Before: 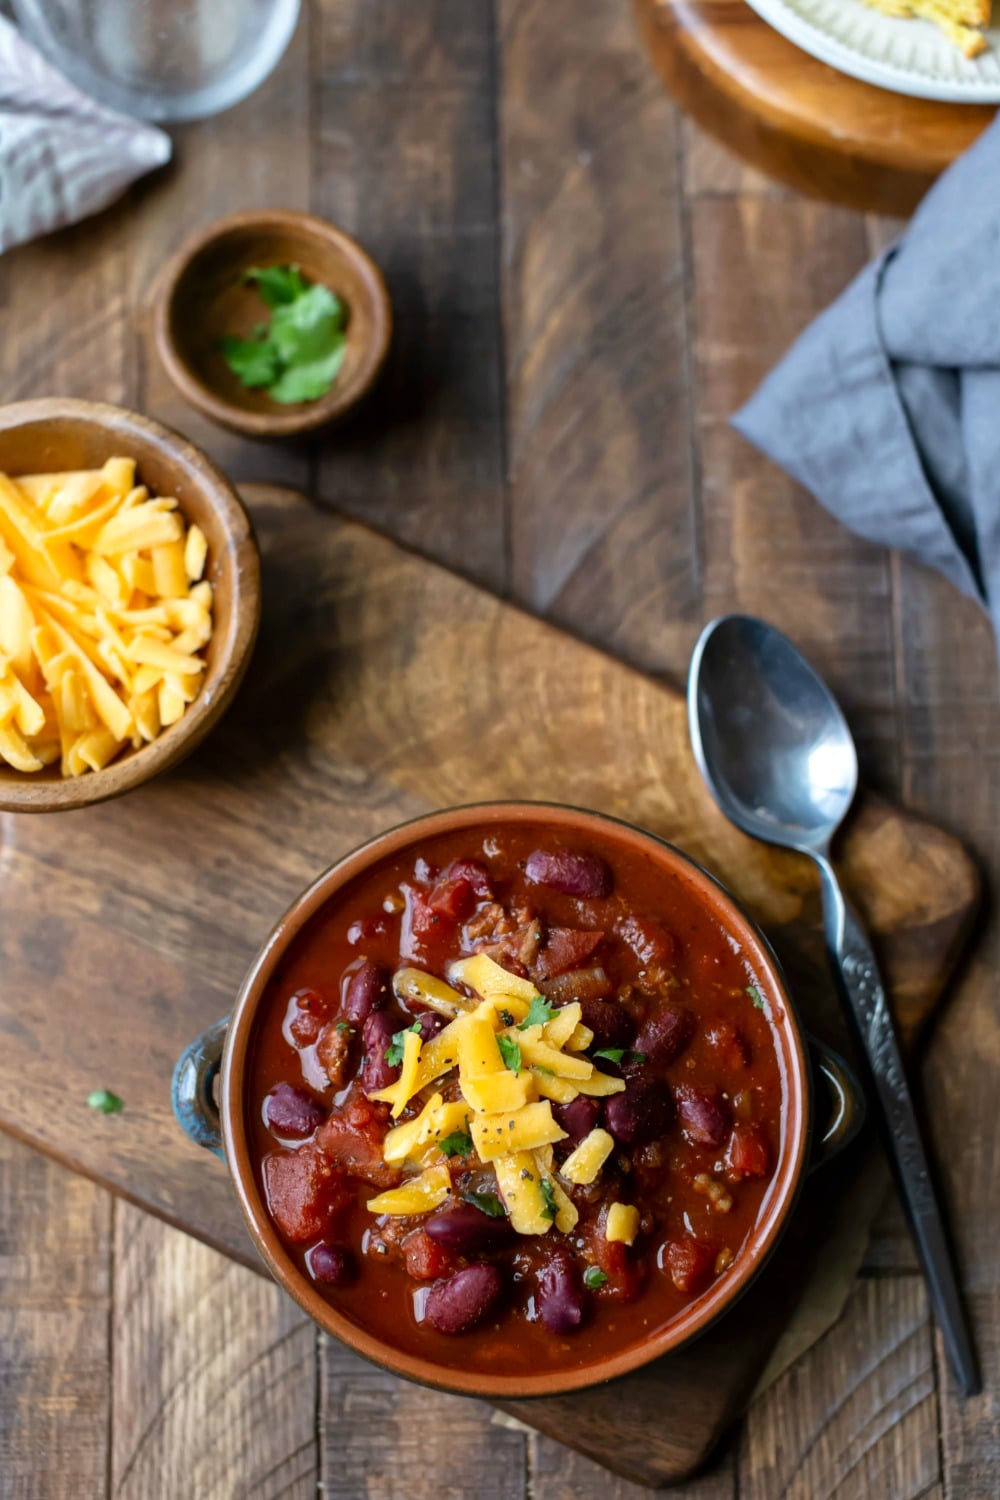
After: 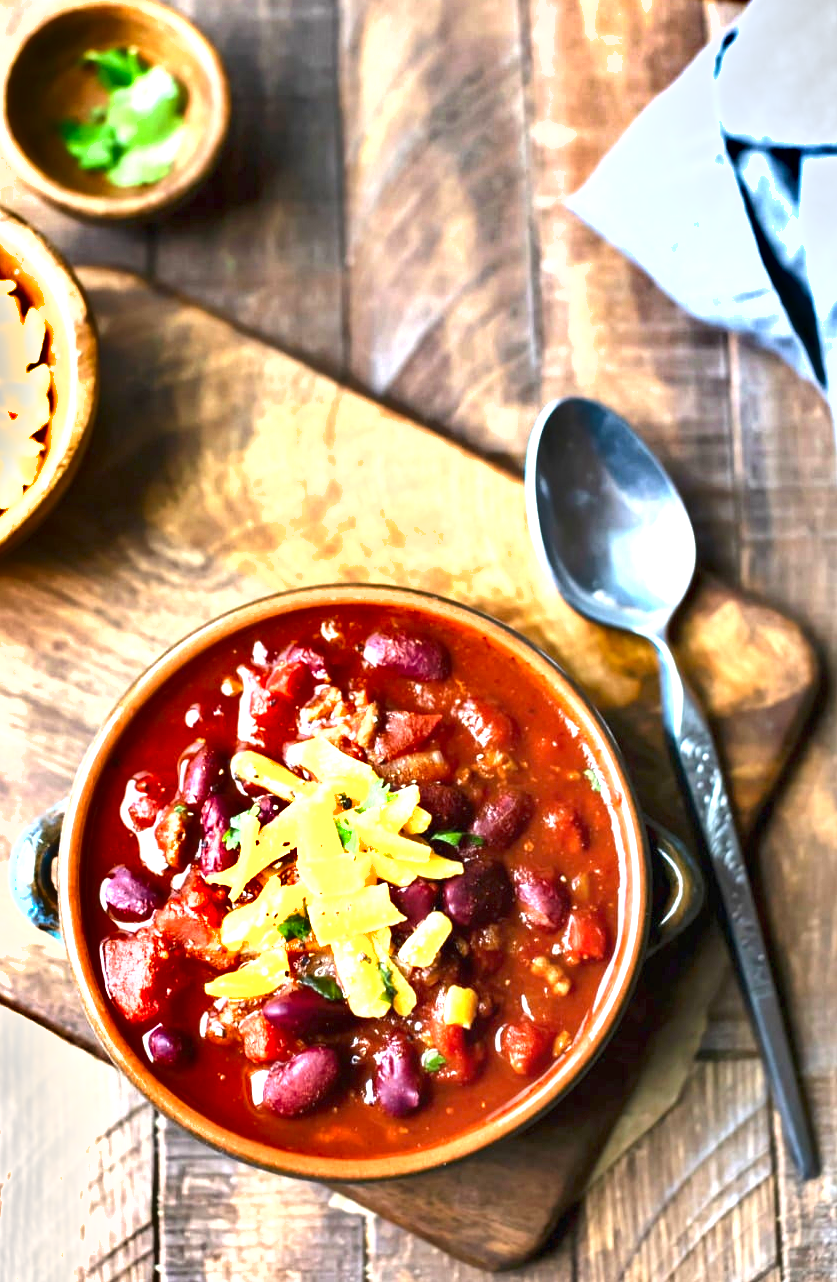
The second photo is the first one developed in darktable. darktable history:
exposure: black level correction 0, exposure 2.334 EV, compensate highlight preservation false
shadows and highlights: shadows 58.52, soften with gaussian
crop: left 16.281%, top 14.478%
